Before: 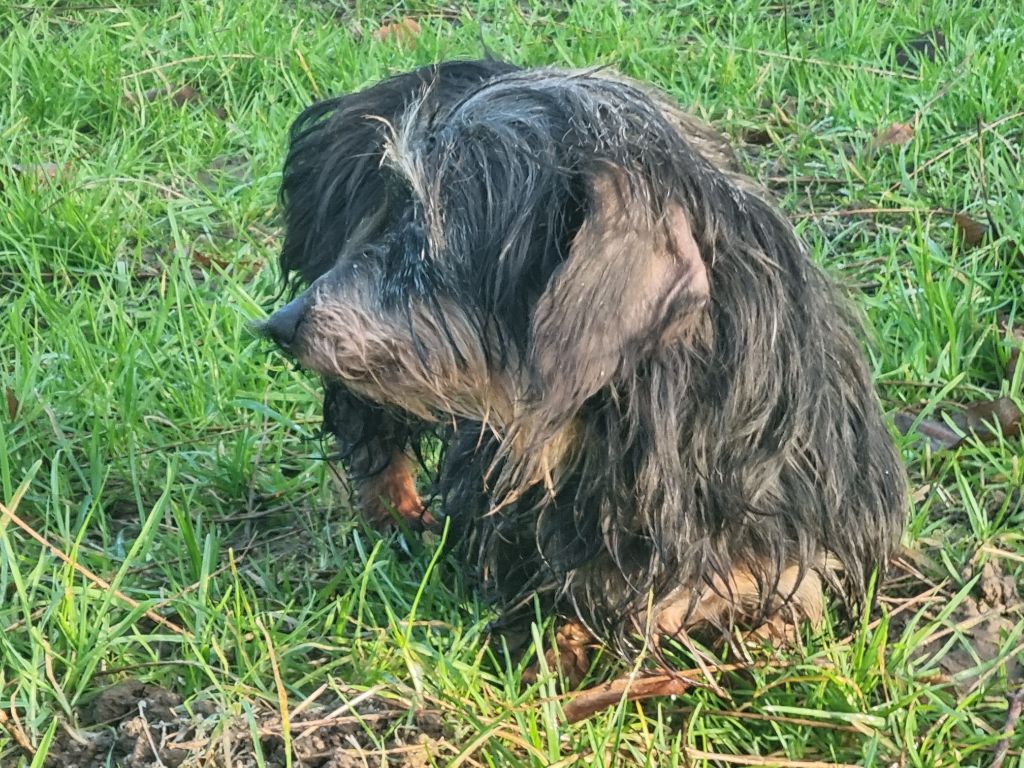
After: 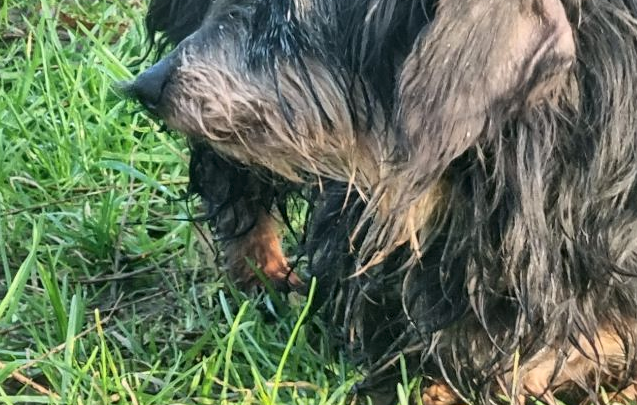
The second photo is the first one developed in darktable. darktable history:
local contrast: mode bilateral grid, contrast 20, coarseness 49, detail 162%, midtone range 0.2
crop: left 13.162%, top 31.128%, right 24.551%, bottom 16.074%
